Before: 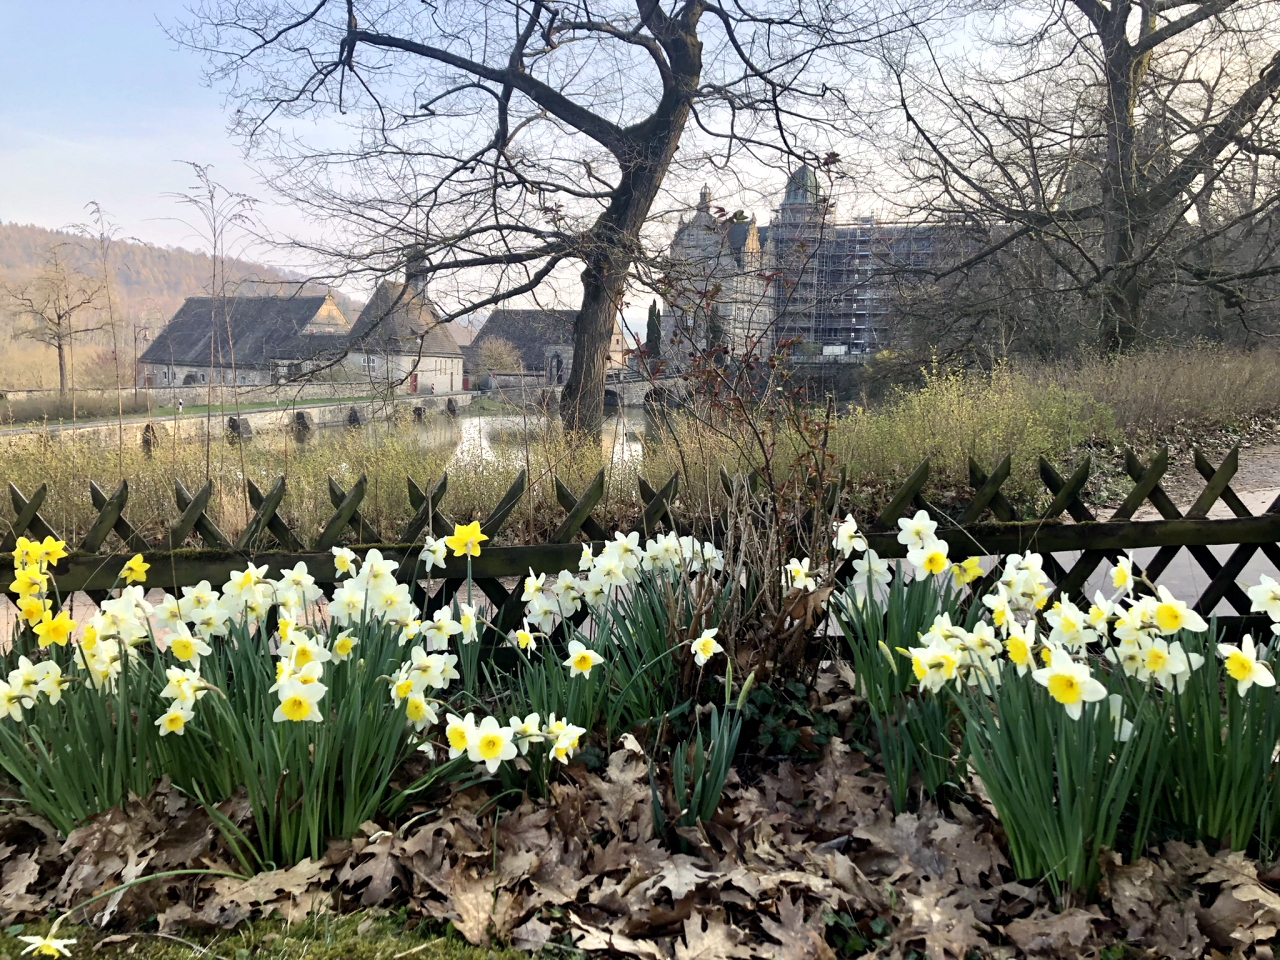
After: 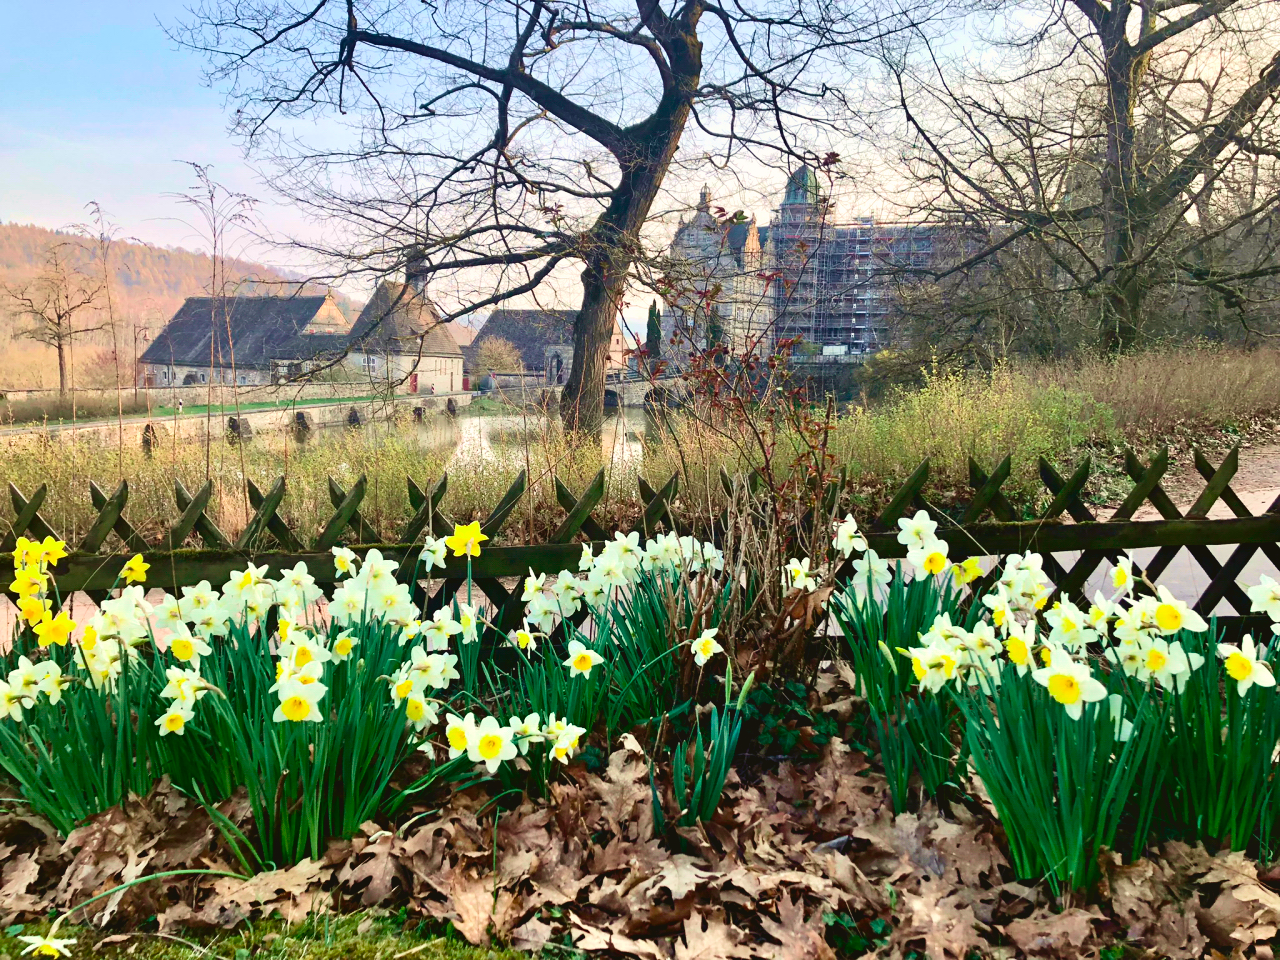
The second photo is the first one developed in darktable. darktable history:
exposure: exposure 0.202 EV, compensate highlight preservation false
tone curve: curves: ch0 [(0, 0.049) (0.175, 0.178) (0.466, 0.498) (0.715, 0.767) (0.819, 0.851) (1, 0.961)]; ch1 [(0, 0) (0.437, 0.398) (0.476, 0.466) (0.505, 0.505) (0.534, 0.544) (0.595, 0.608) (0.641, 0.643) (1, 1)]; ch2 [(0, 0) (0.359, 0.379) (0.437, 0.44) (0.489, 0.495) (0.518, 0.537) (0.579, 0.579) (1, 1)], color space Lab, independent channels, preserve colors none
velvia: on, module defaults
color balance rgb: perceptual saturation grading › global saturation 27.625%, perceptual saturation grading › highlights -25.881%, perceptual saturation grading › shadows 25.045%
shadows and highlights: low approximation 0.01, soften with gaussian
